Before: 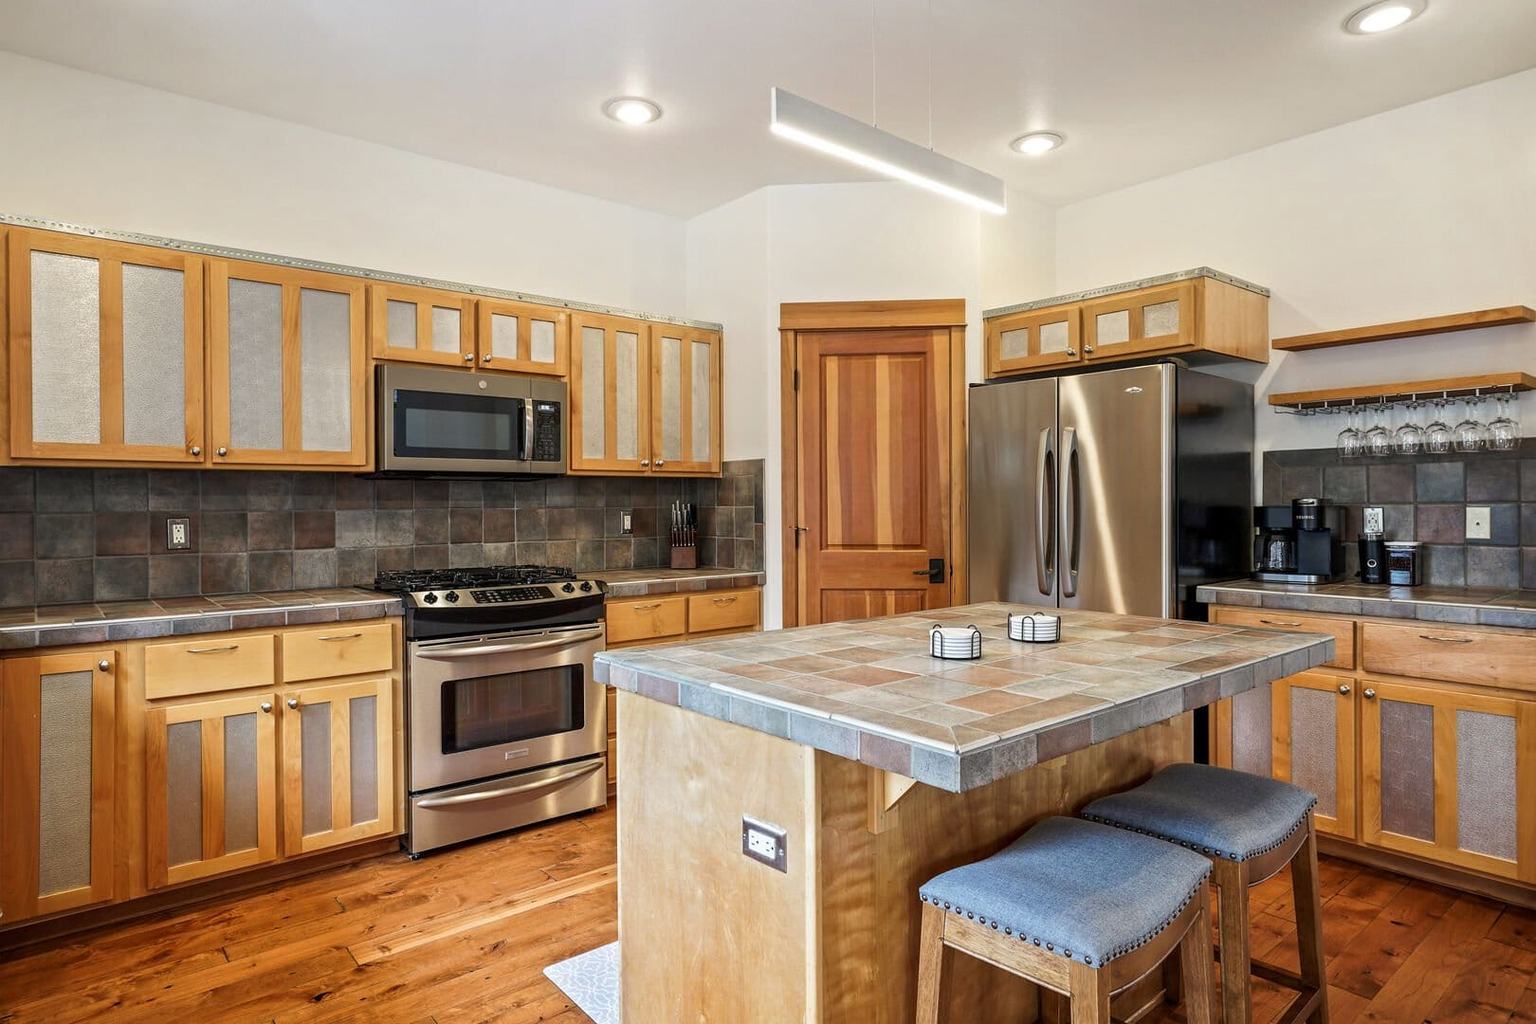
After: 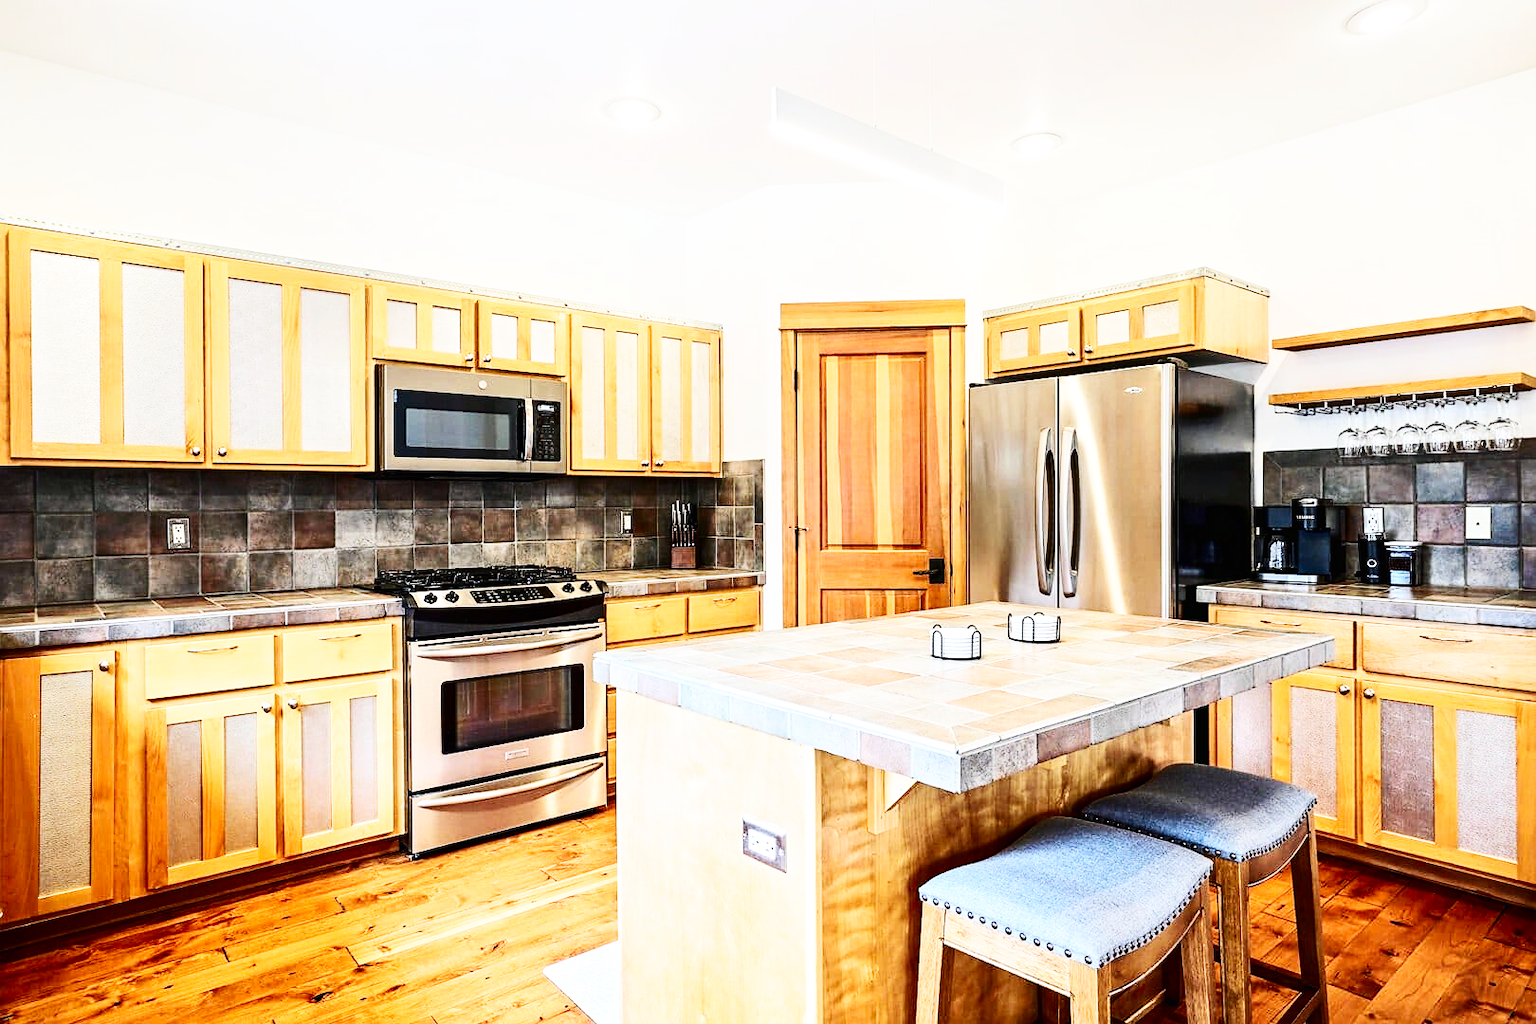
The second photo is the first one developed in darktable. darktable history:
base curve: curves: ch0 [(0, 0.003) (0.001, 0.002) (0.006, 0.004) (0.02, 0.022) (0.048, 0.086) (0.094, 0.234) (0.162, 0.431) (0.258, 0.629) (0.385, 0.8) (0.548, 0.918) (0.751, 0.988) (1, 1)], preserve colors none
white balance: red 0.983, blue 1.036
contrast brightness saturation: contrast 0.28
sharpen: amount 0.2
